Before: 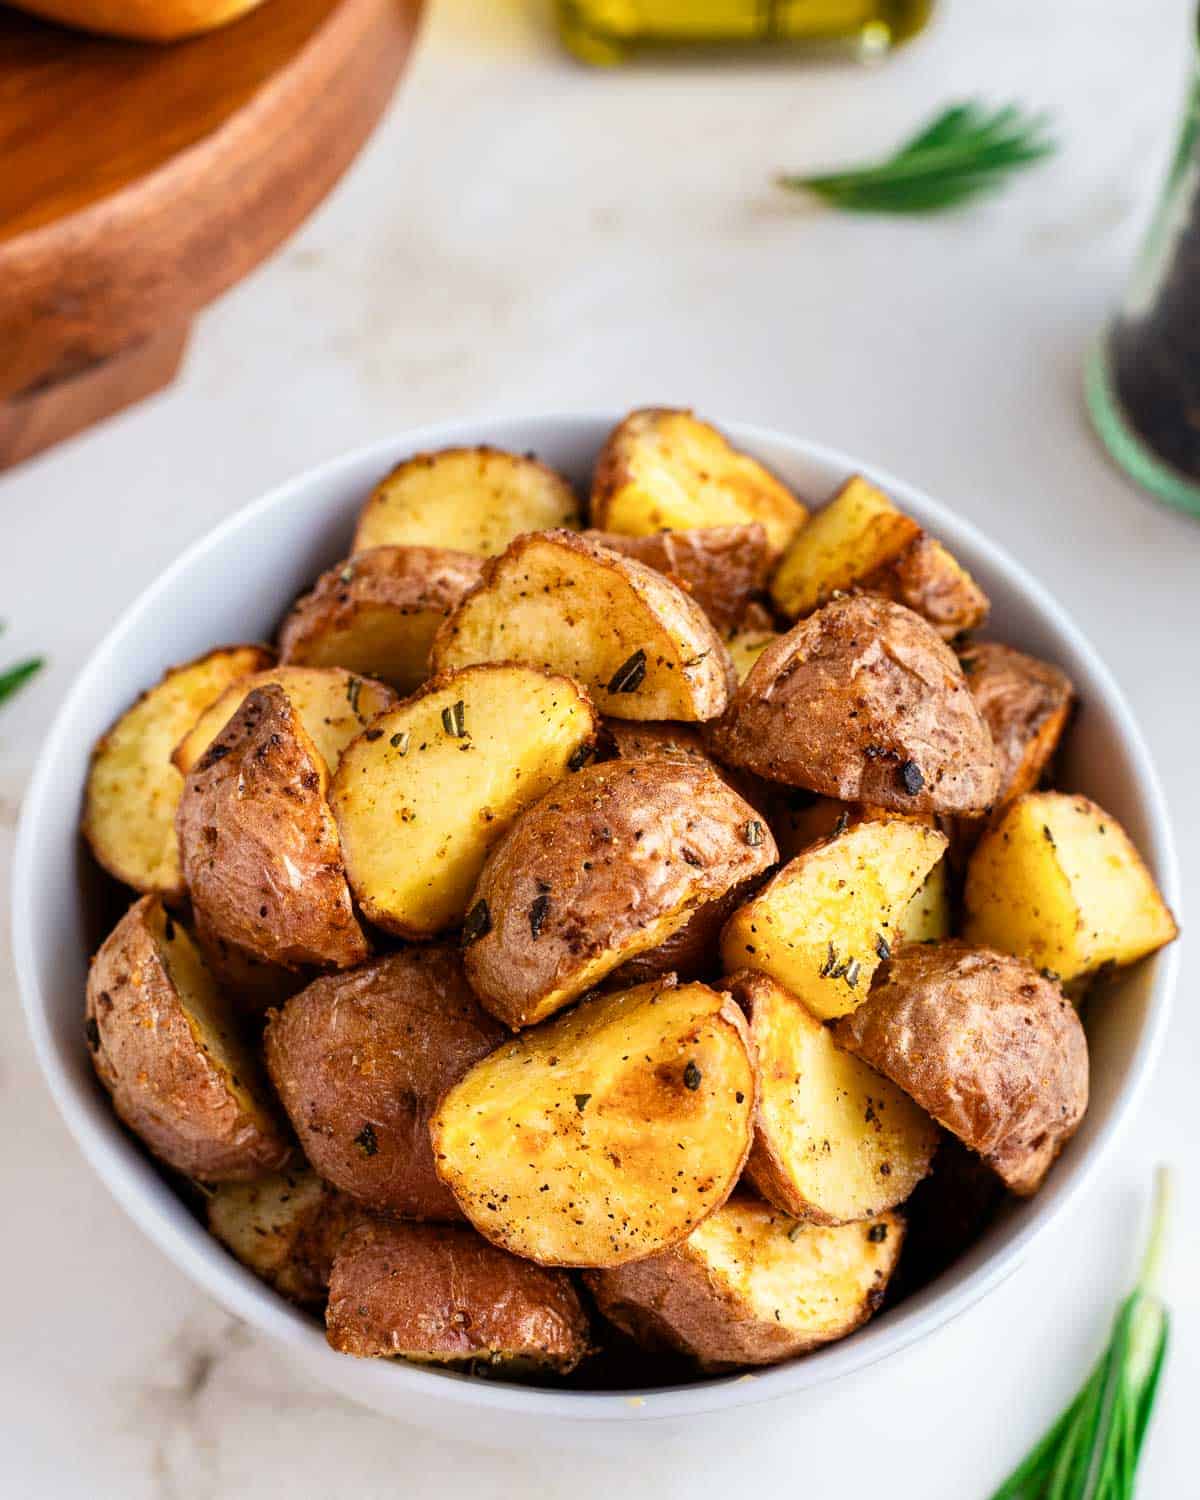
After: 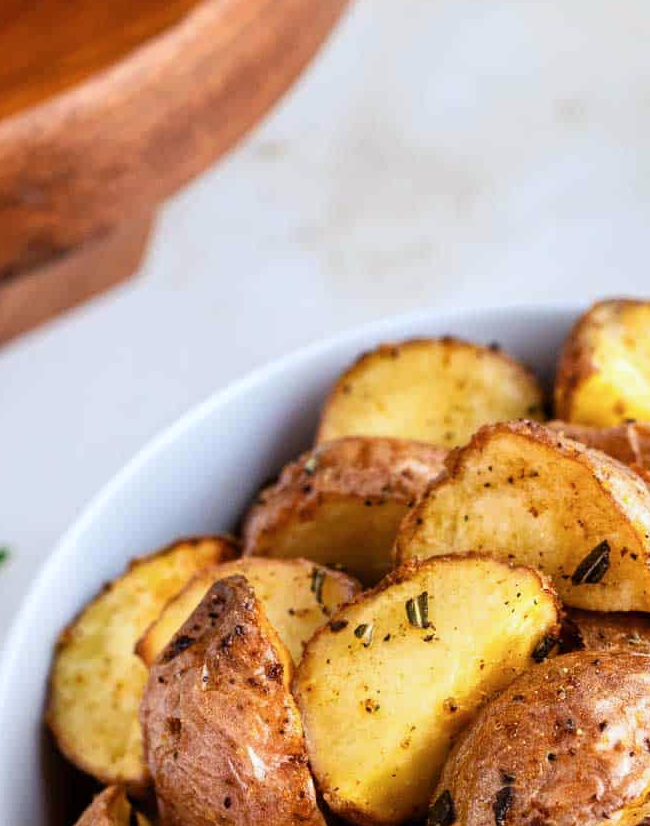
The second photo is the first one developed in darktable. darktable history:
color calibration: x 0.354, y 0.368, temperature 4670.76 K
crop and rotate: left 3.021%, top 7.395%, right 42.796%, bottom 37.538%
